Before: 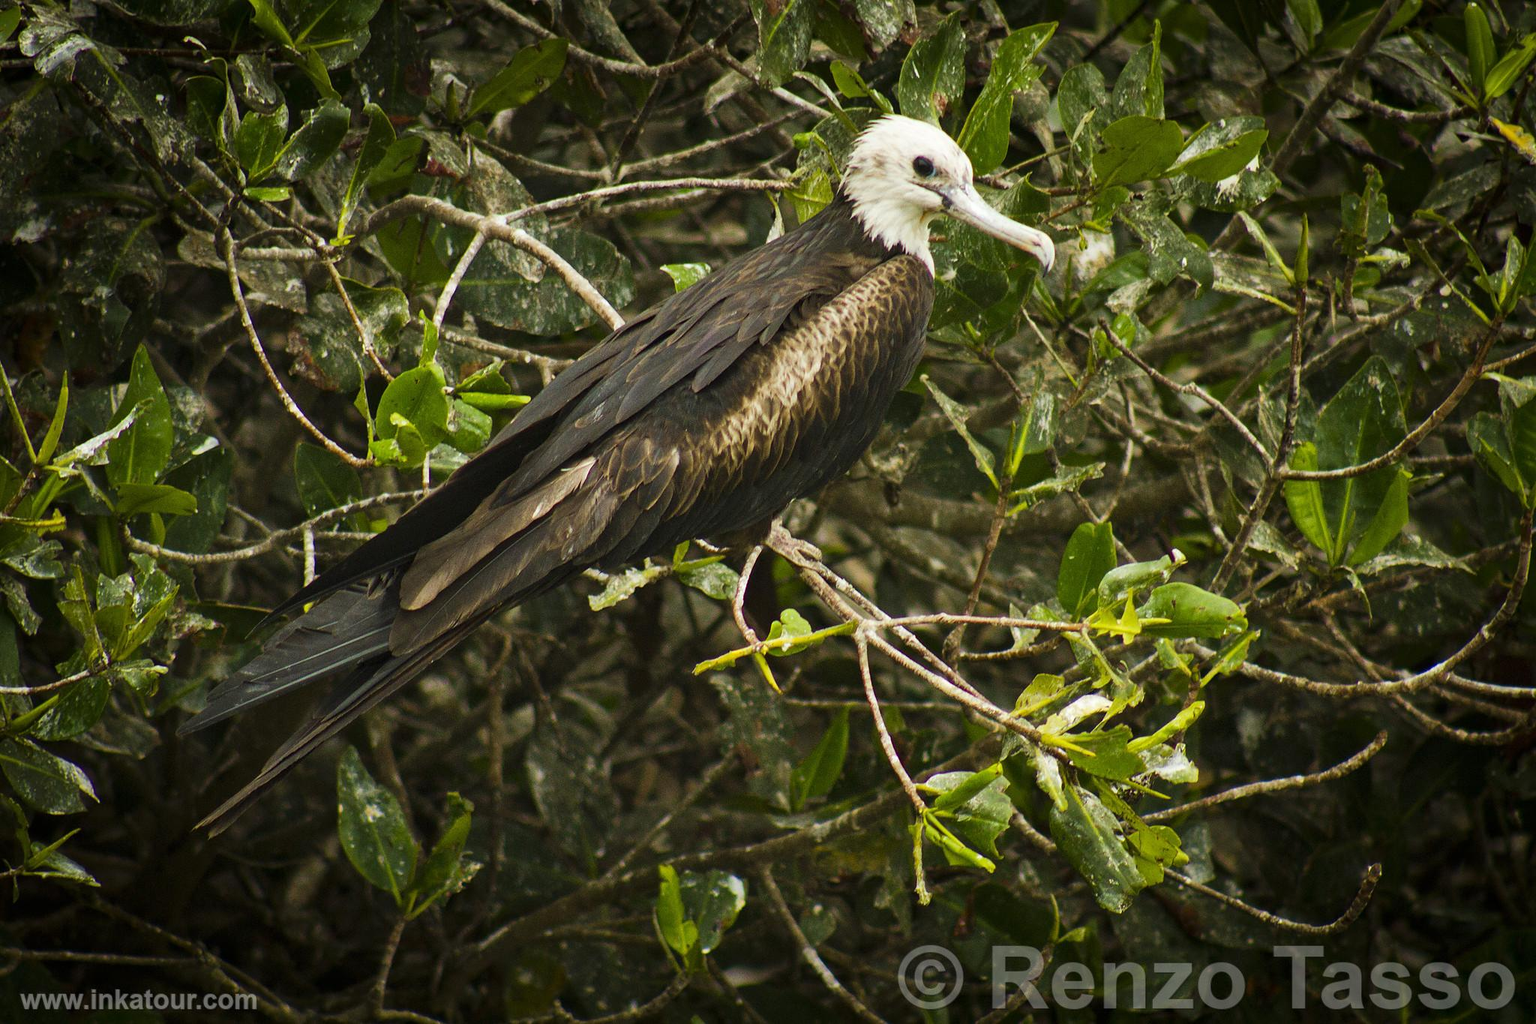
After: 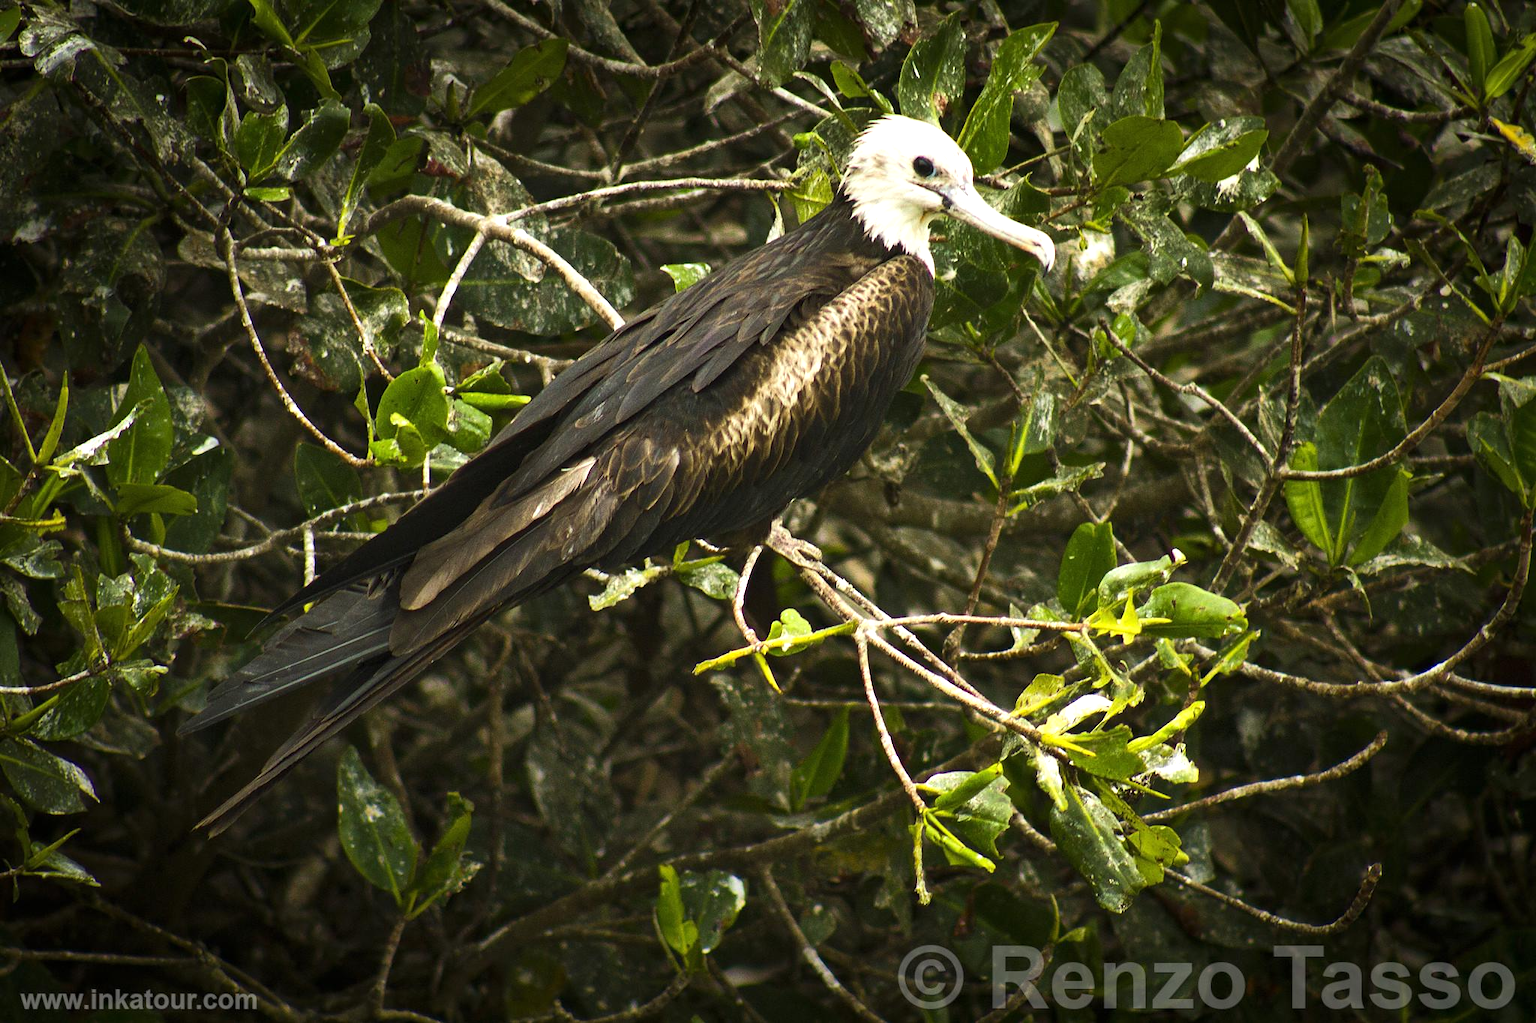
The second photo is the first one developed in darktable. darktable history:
tone equalizer: -8 EV 0.001 EV, -7 EV -0.001 EV, -6 EV 0.005 EV, -5 EV -0.029 EV, -4 EV -0.141 EV, -3 EV -0.138 EV, -2 EV 0.248 EV, -1 EV 0.716 EV, +0 EV 0.511 EV
